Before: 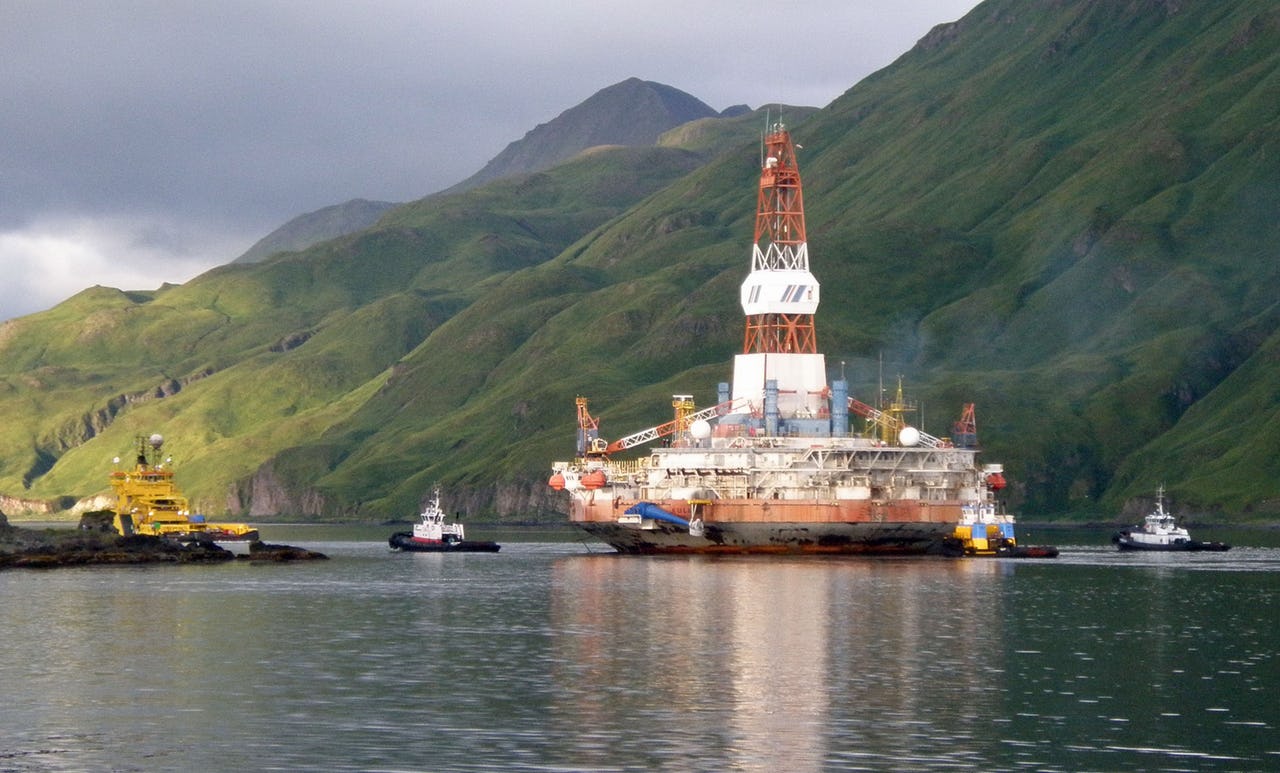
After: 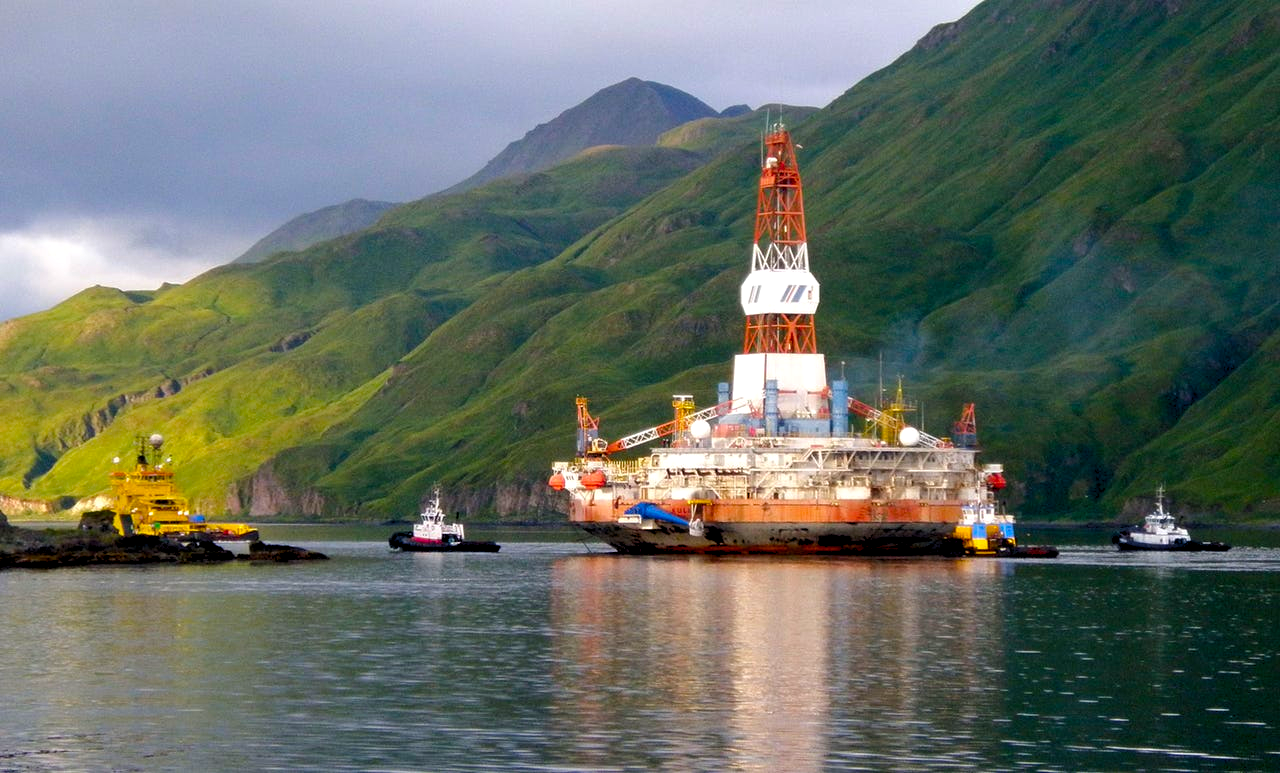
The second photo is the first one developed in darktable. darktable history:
rgb levels: levels [[0.013, 0.434, 0.89], [0, 0.5, 1], [0, 0.5, 1]]
color balance rgb: perceptual saturation grading › global saturation 25%, perceptual brilliance grading › mid-tones 10%, perceptual brilliance grading › shadows 15%, global vibrance 20%
contrast brightness saturation: brightness -0.2, saturation 0.08
